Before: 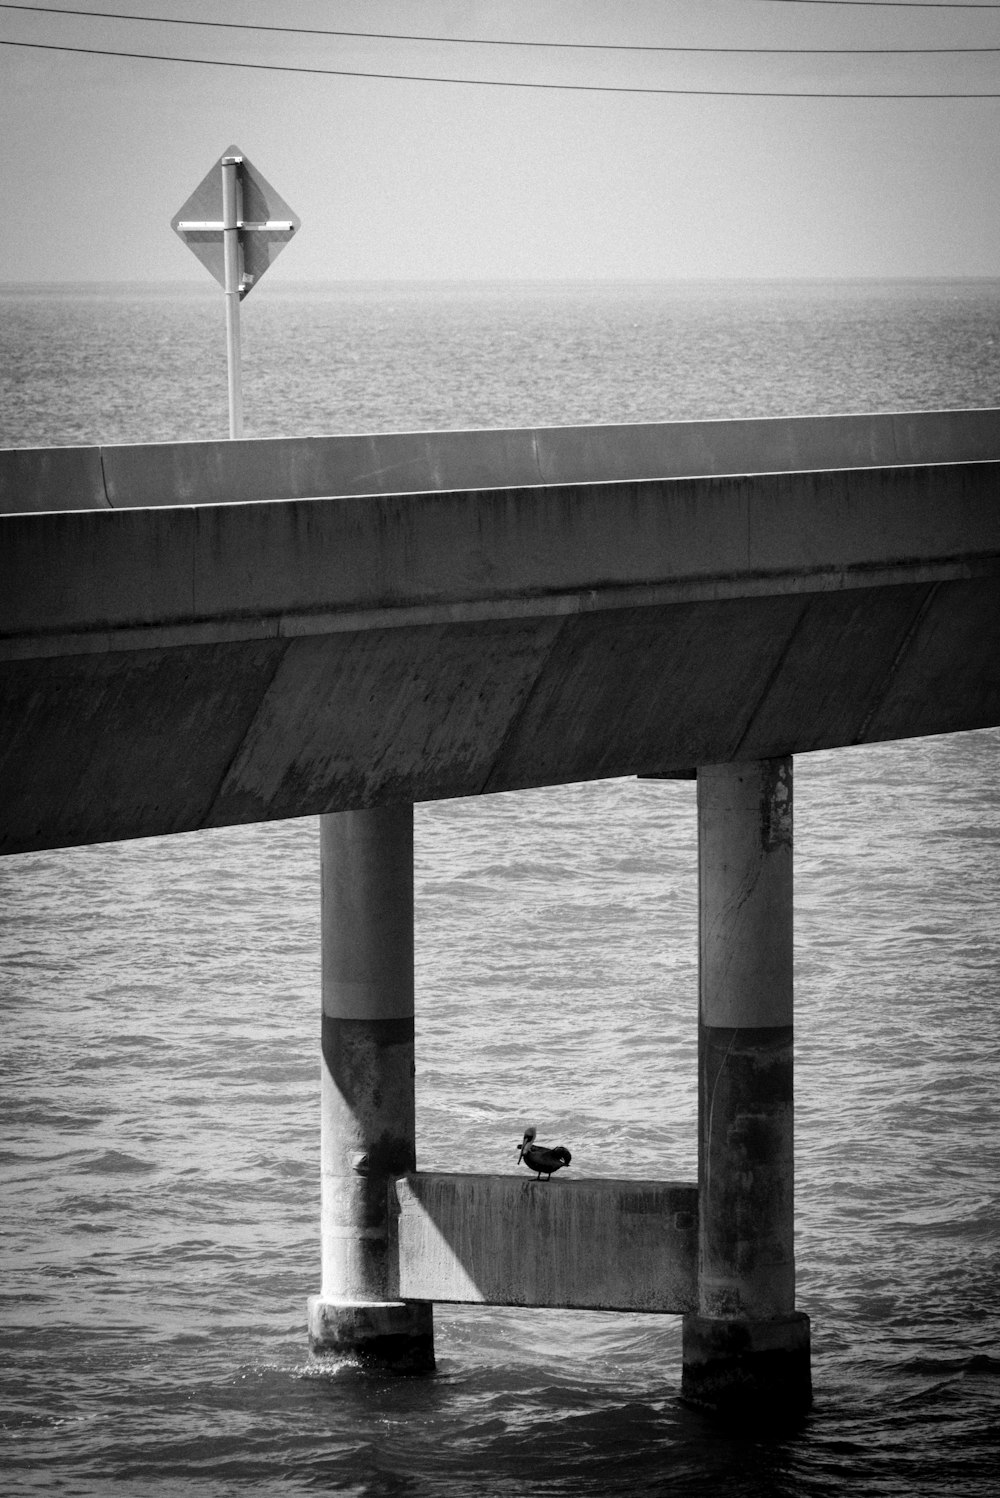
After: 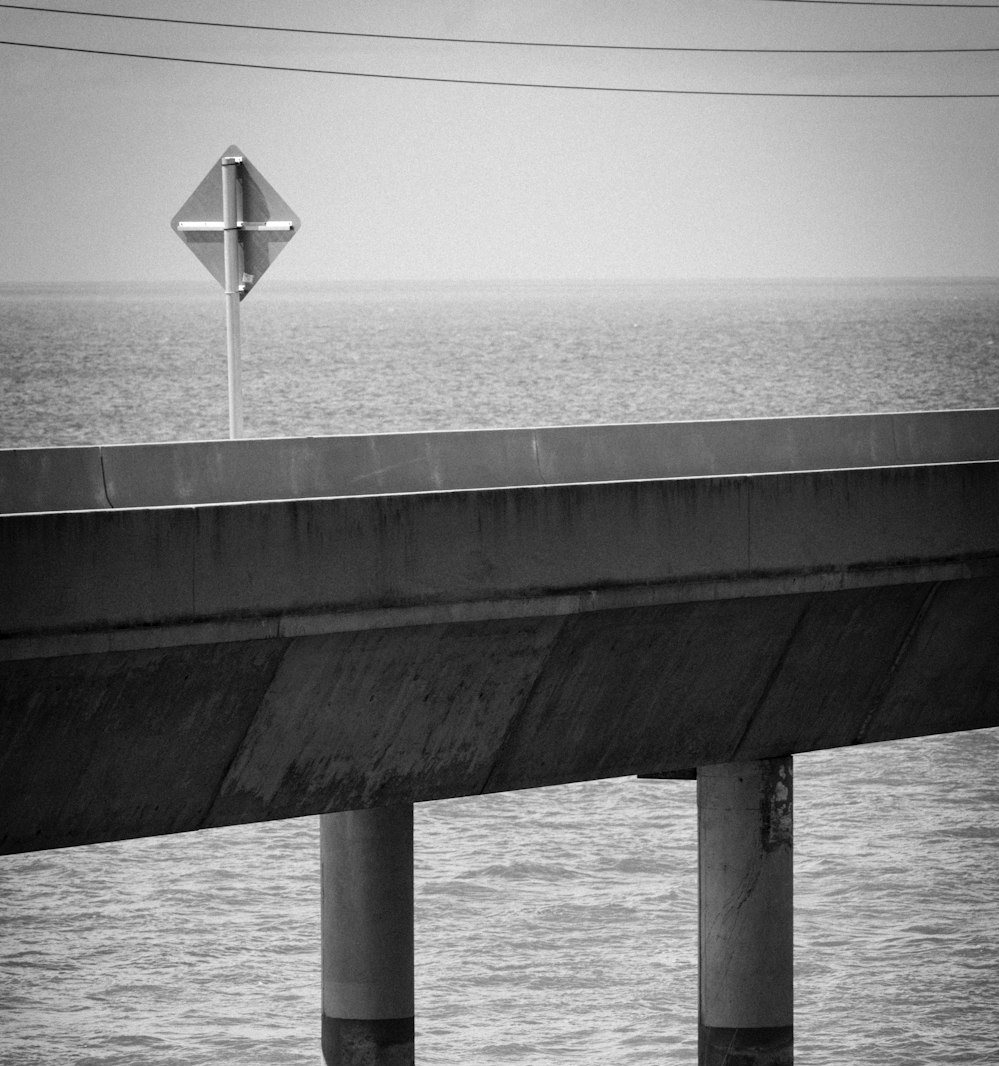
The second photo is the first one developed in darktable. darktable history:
crop: right 0%, bottom 28.802%
